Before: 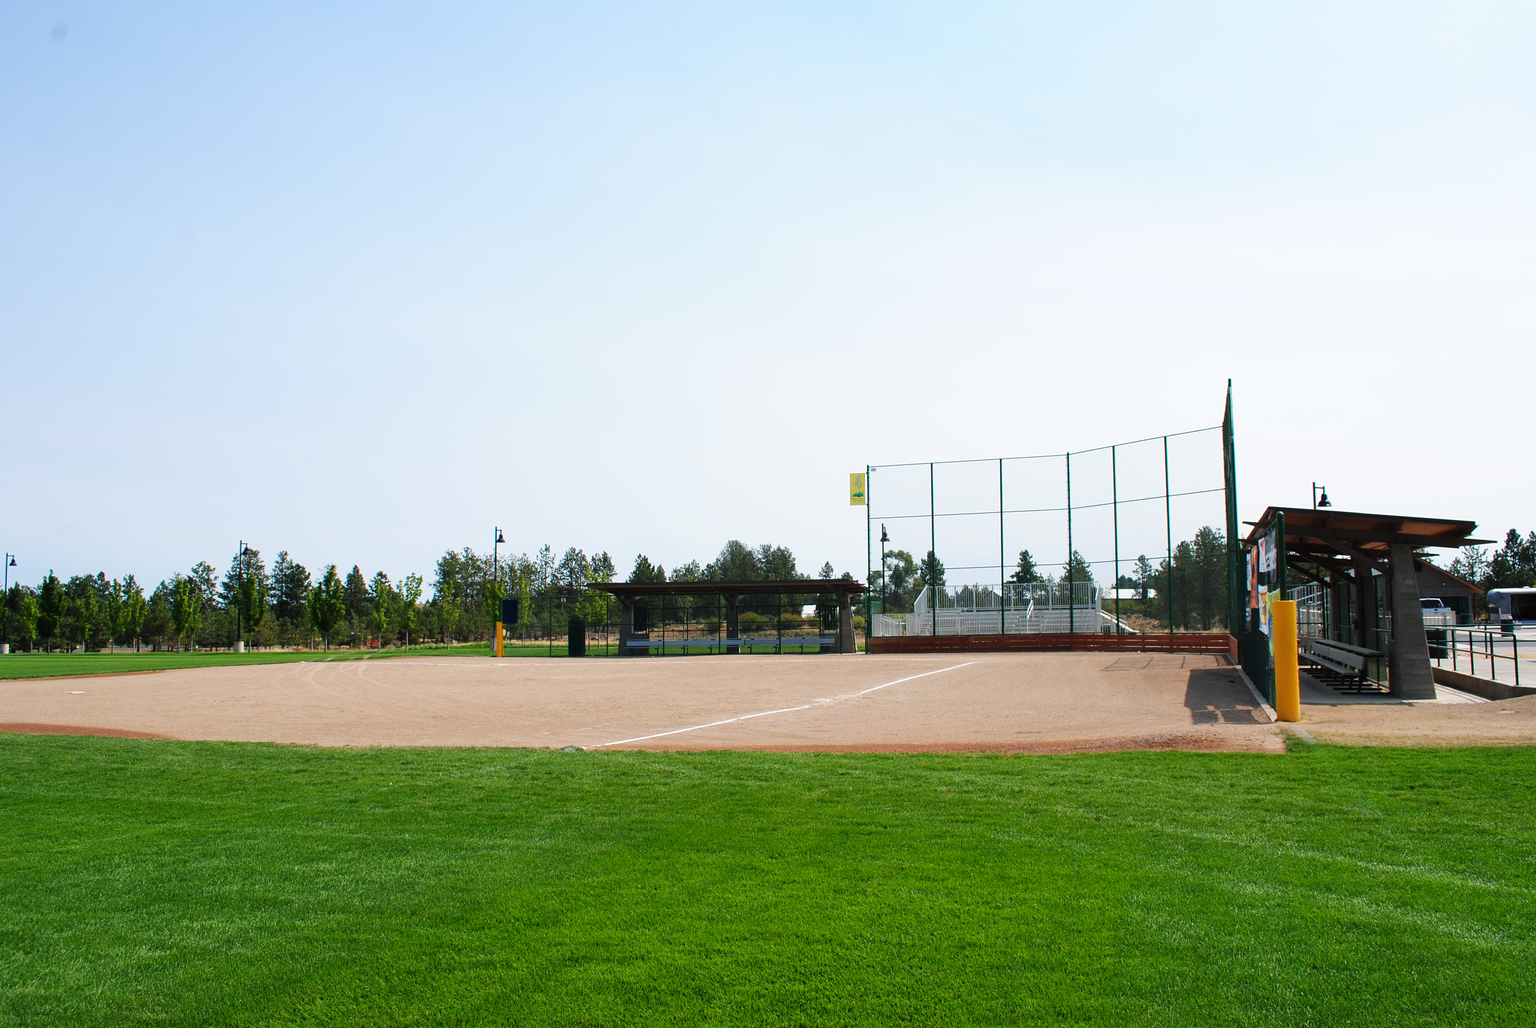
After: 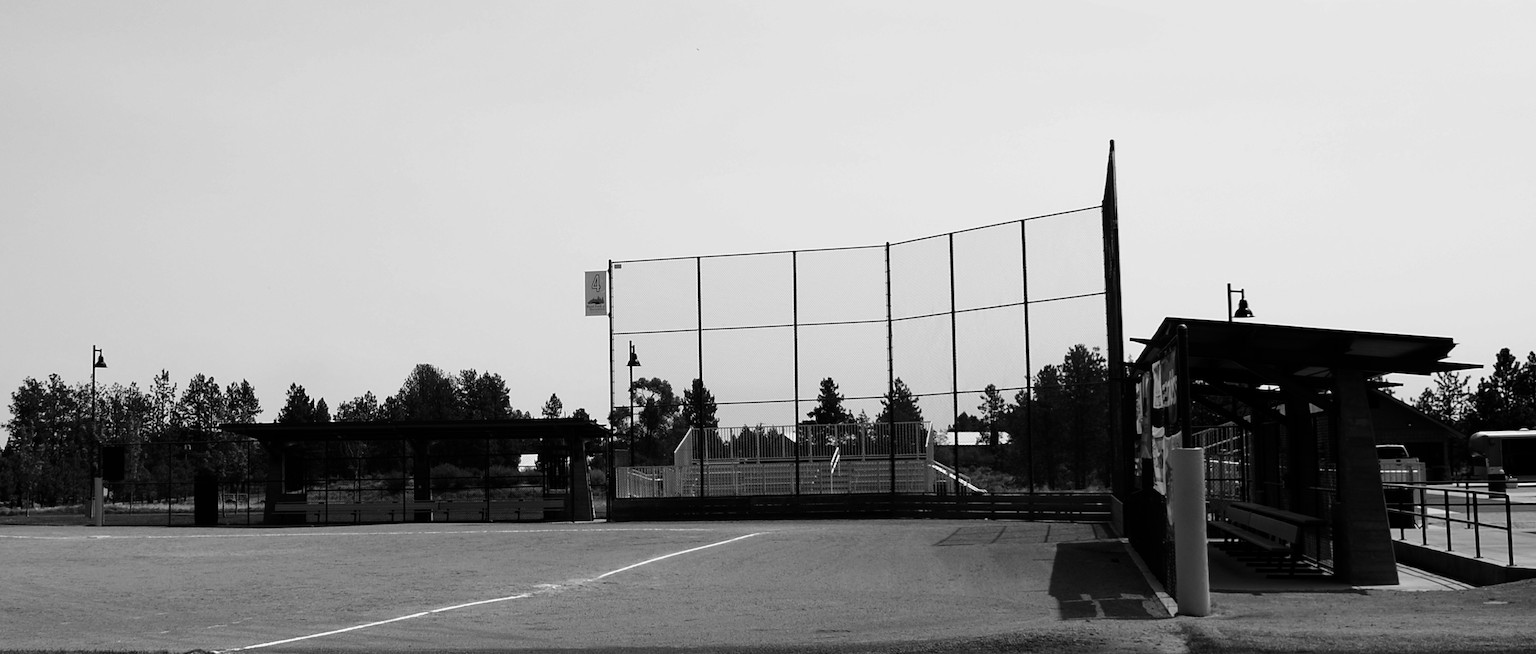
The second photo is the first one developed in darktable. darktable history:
crop and rotate: left 27.938%, top 27.046%, bottom 27.046%
contrast brightness saturation: contrast -0.03, brightness -0.59, saturation -1
